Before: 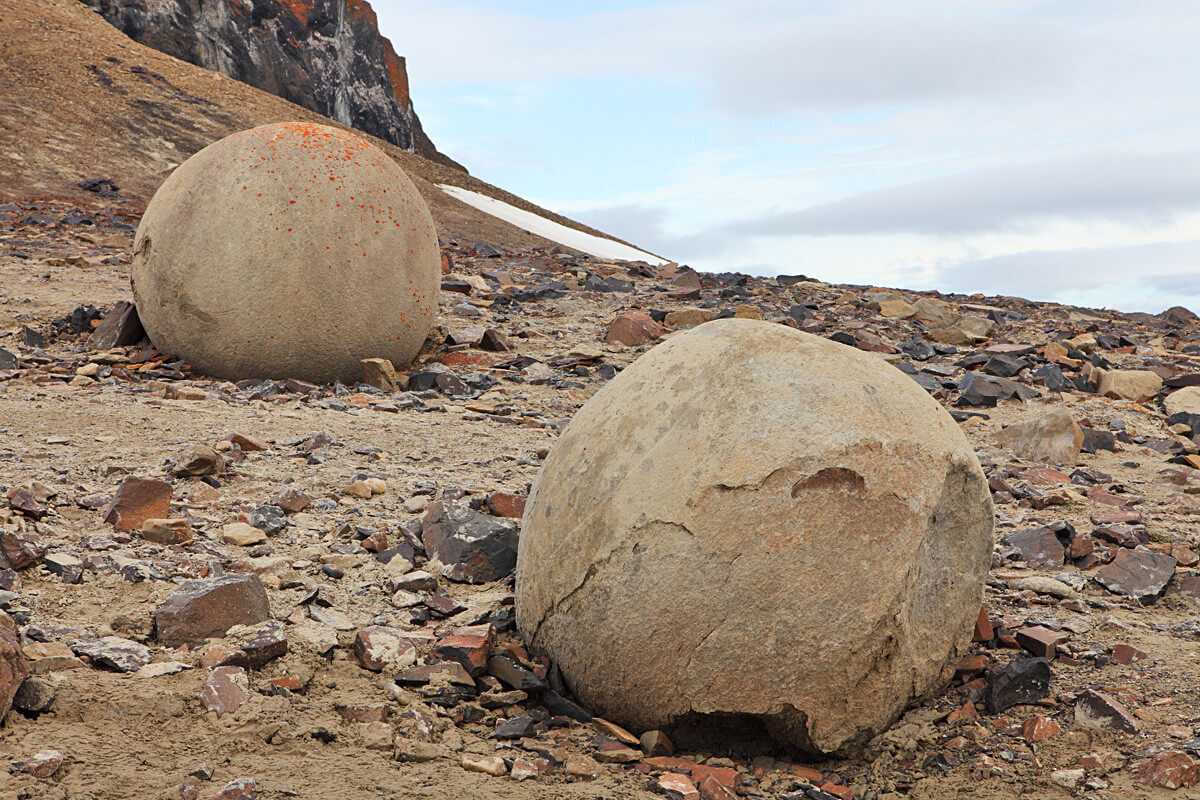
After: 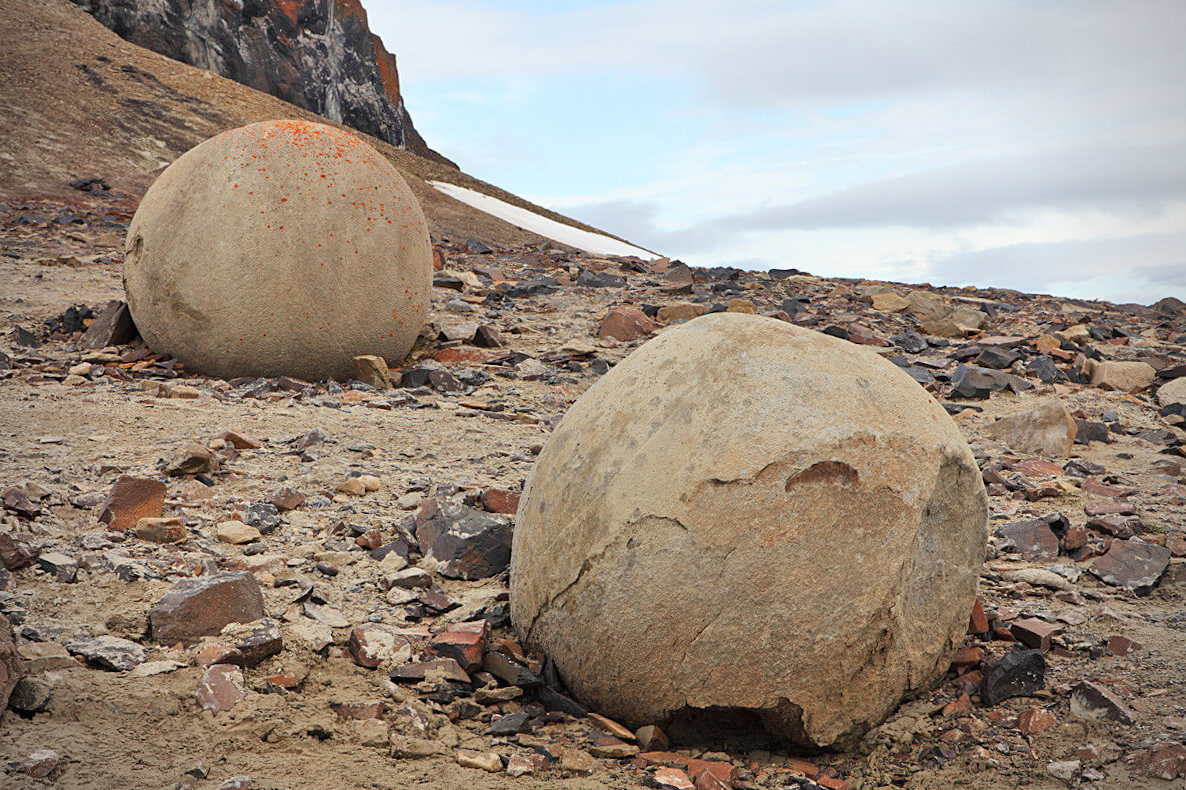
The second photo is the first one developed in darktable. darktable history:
vignetting: fall-off start 79.88%
rotate and perspective: rotation -0.45°, automatic cropping original format, crop left 0.008, crop right 0.992, crop top 0.012, crop bottom 0.988
